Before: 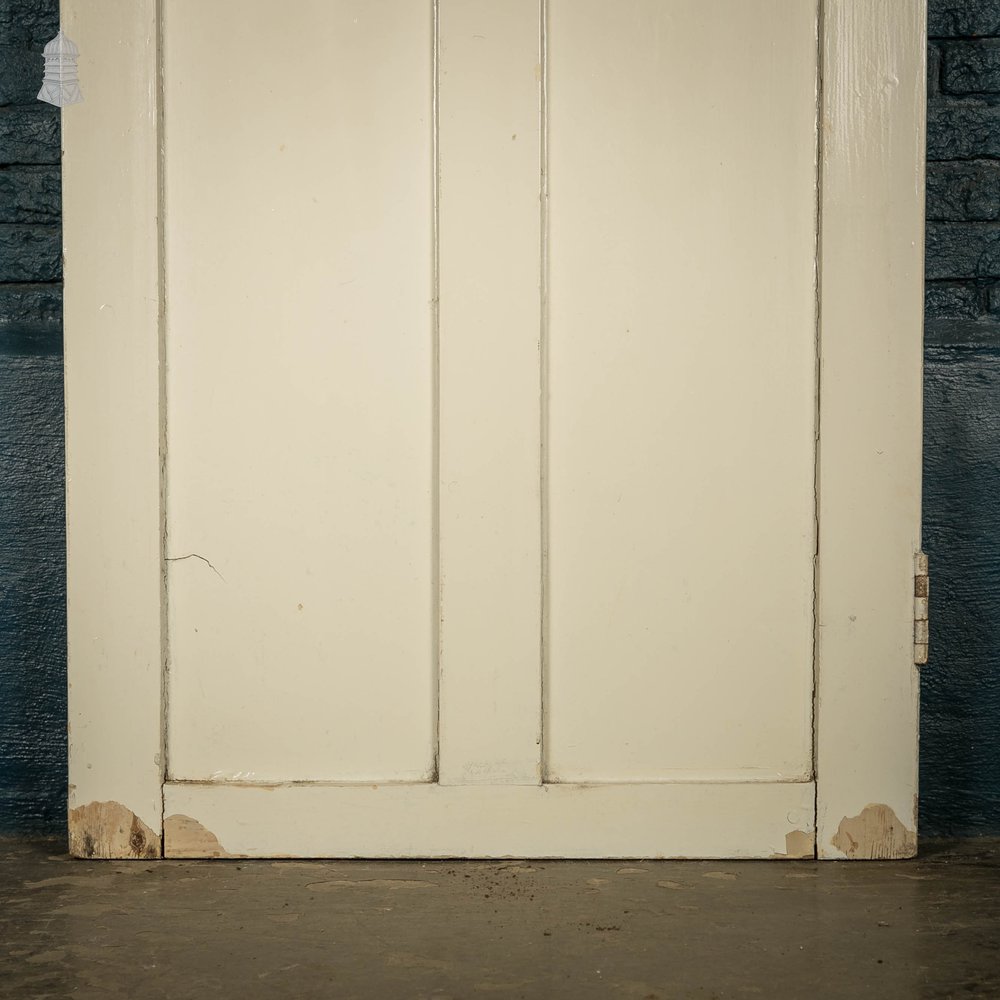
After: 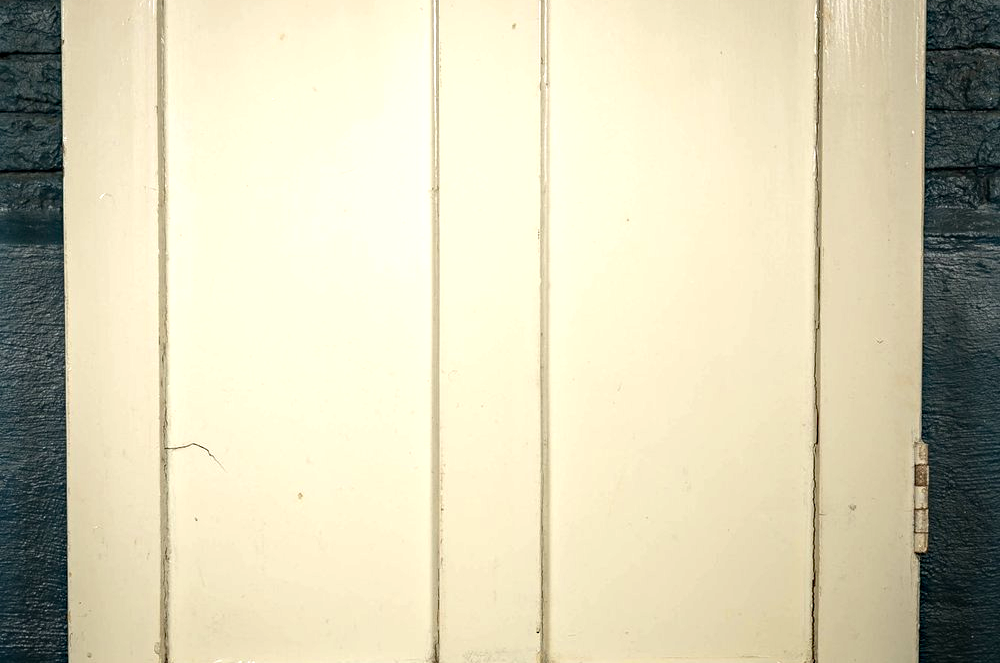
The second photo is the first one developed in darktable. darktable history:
crop: top 11.181%, bottom 22.516%
haze removal: strength 0.288, distance 0.251, compatibility mode true, adaptive false
color balance rgb: perceptual saturation grading › global saturation -27.496%, perceptual brilliance grading › global brilliance 17.593%, global vibrance 30.45%
